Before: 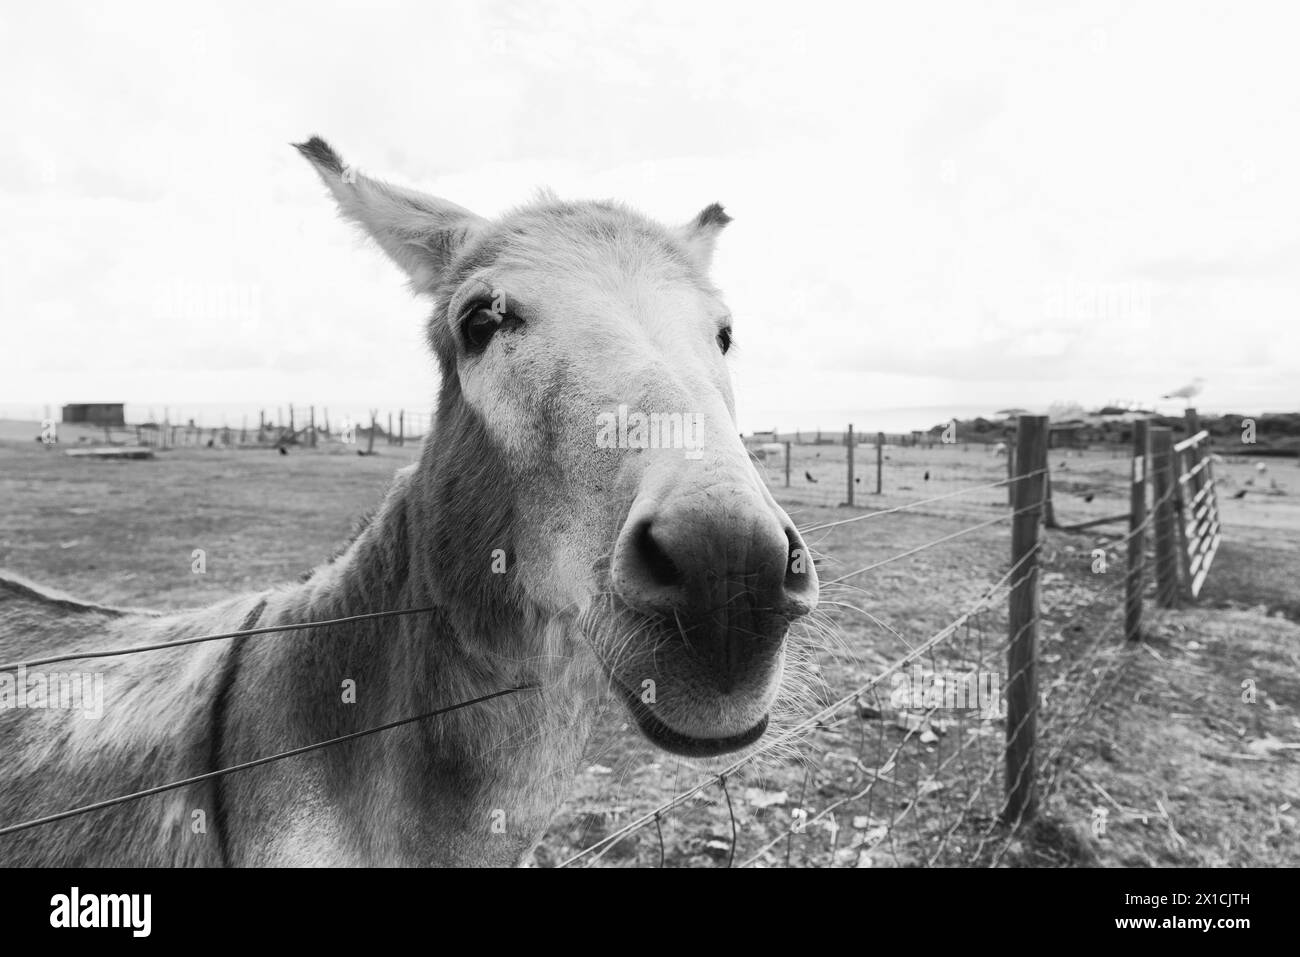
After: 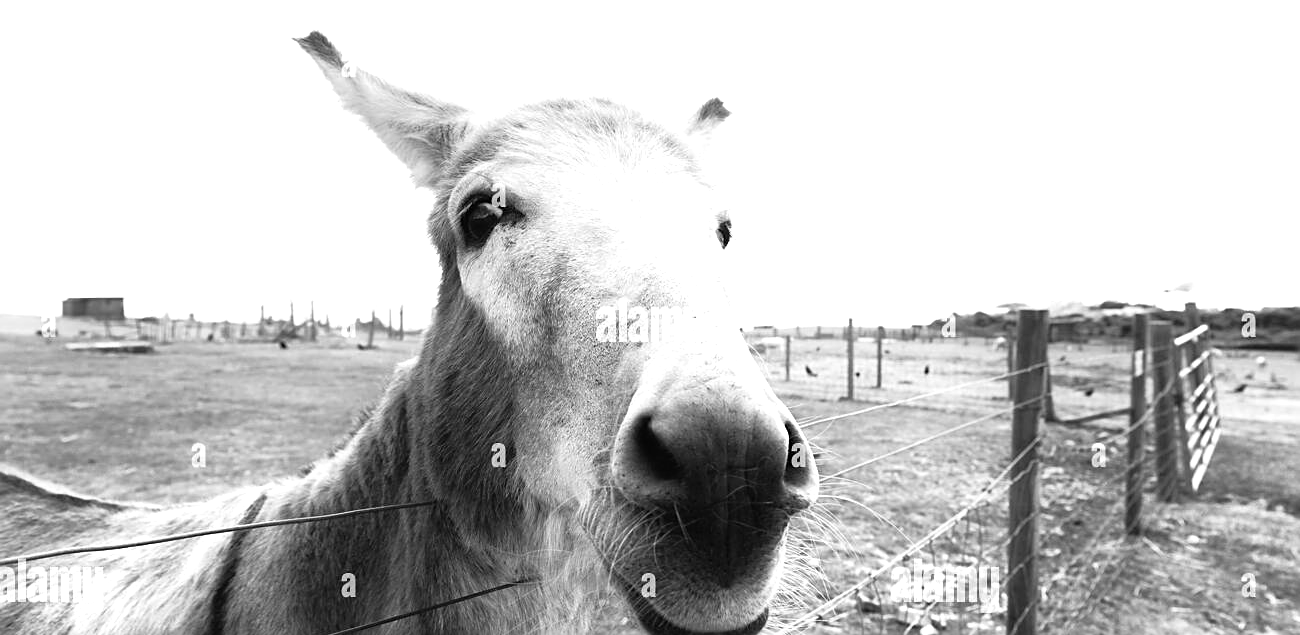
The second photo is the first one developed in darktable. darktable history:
sharpen: on, module defaults
crop: top 11.14%, bottom 22.446%
tone equalizer: -8 EV -0.732 EV, -7 EV -0.738 EV, -6 EV -0.583 EV, -5 EV -0.374 EV, -3 EV 0.372 EV, -2 EV 0.6 EV, -1 EV 0.689 EV, +0 EV 0.774 EV
contrast equalizer: y [[0.5, 0.5, 0.5, 0.512, 0.552, 0.62], [0.5 ×6], [0.5 ×4, 0.504, 0.553], [0 ×6], [0 ×6]], mix -0.988
